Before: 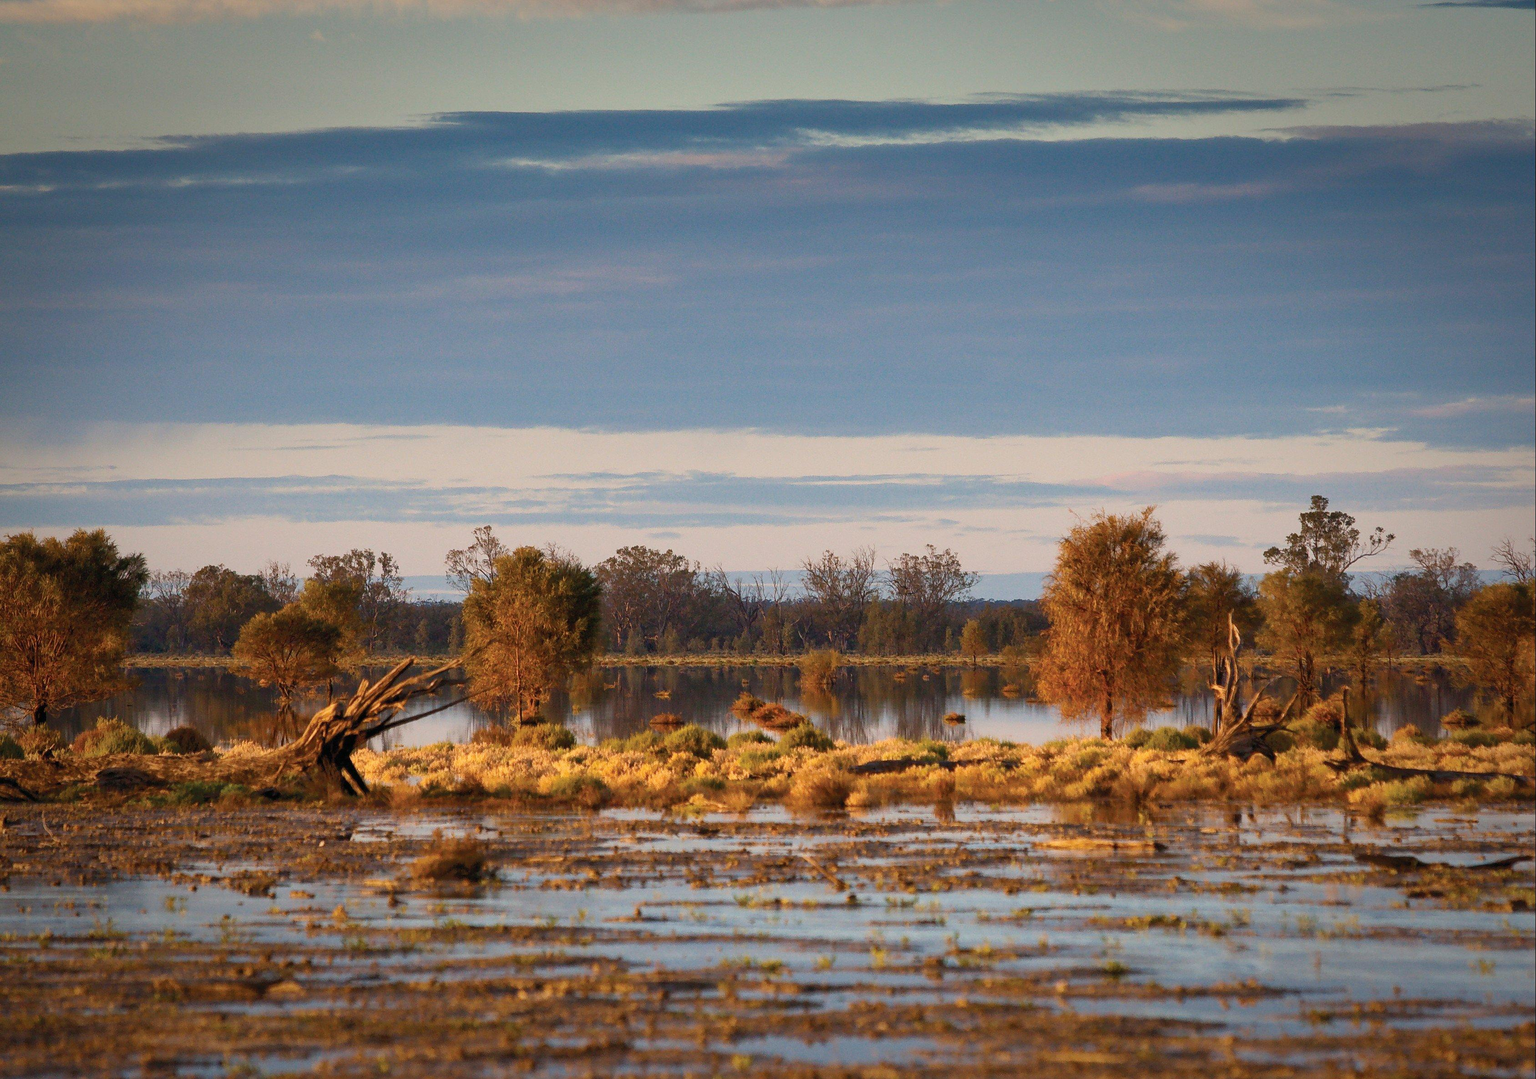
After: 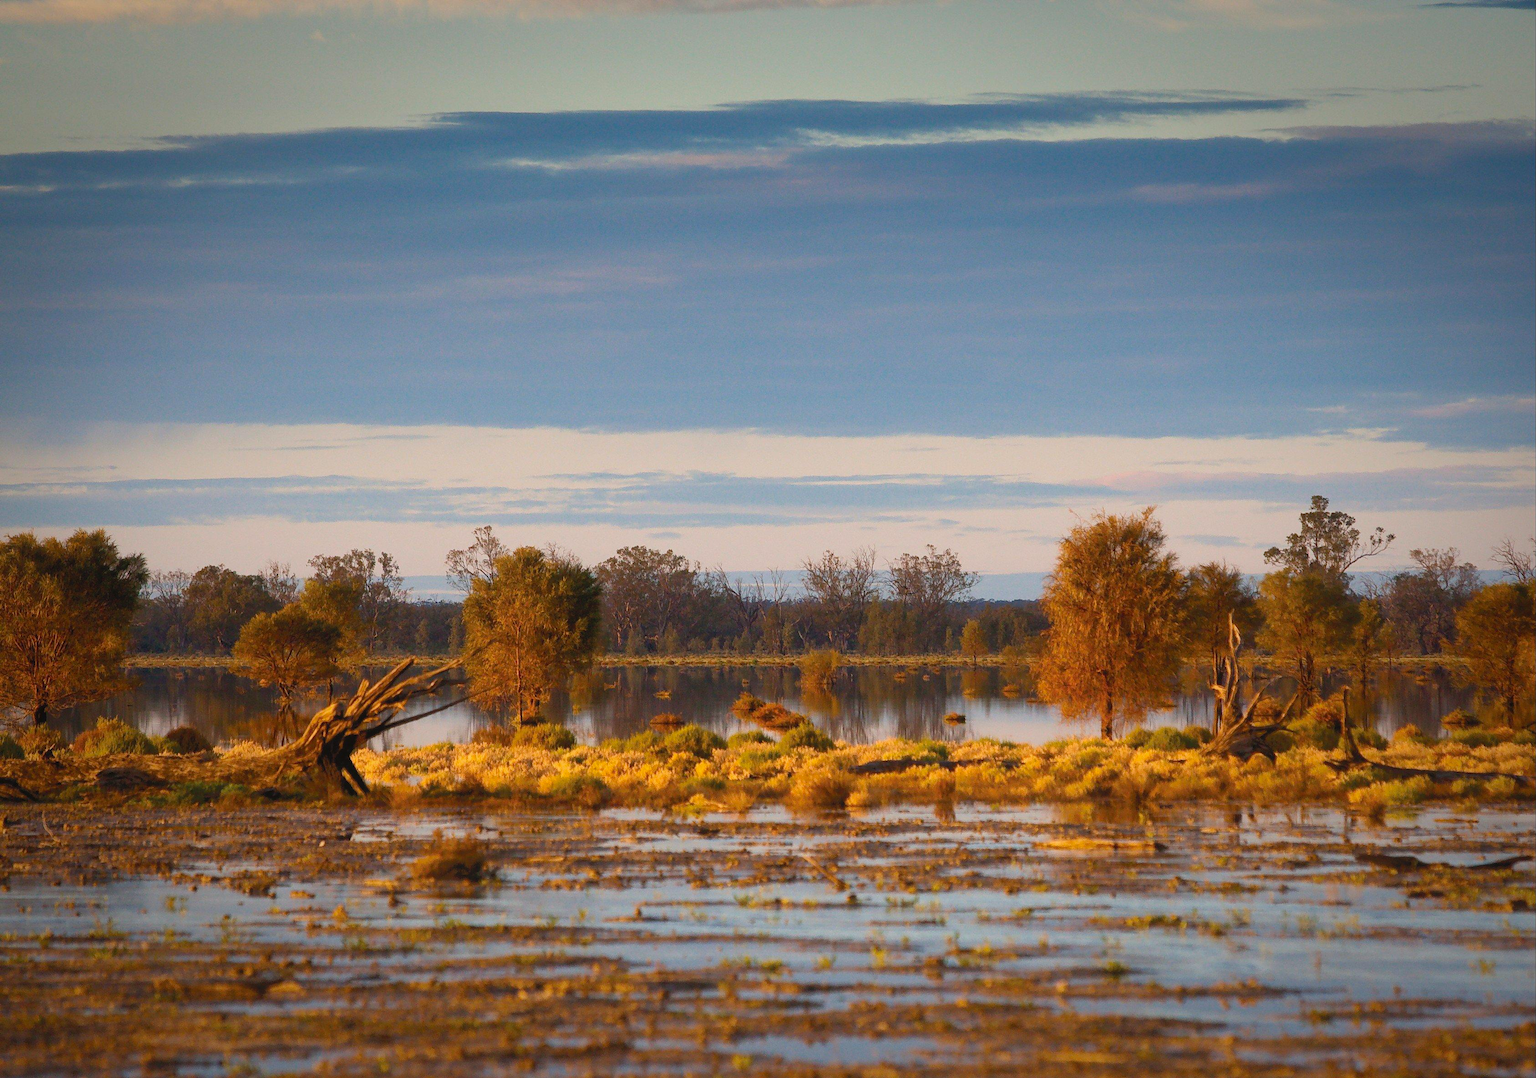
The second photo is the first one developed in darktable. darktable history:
color balance rgb: linear chroma grading › global chroma 3.45%, perceptual saturation grading › global saturation 11.24%, perceptual brilliance grading › global brilliance 3.04%, global vibrance 2.8%
contrast equalizer: octaves 7, y [[0.6 ×6], [0.55 ×6], [0 ×6], [0 ×6], [0 ×6]], mix -0.3
